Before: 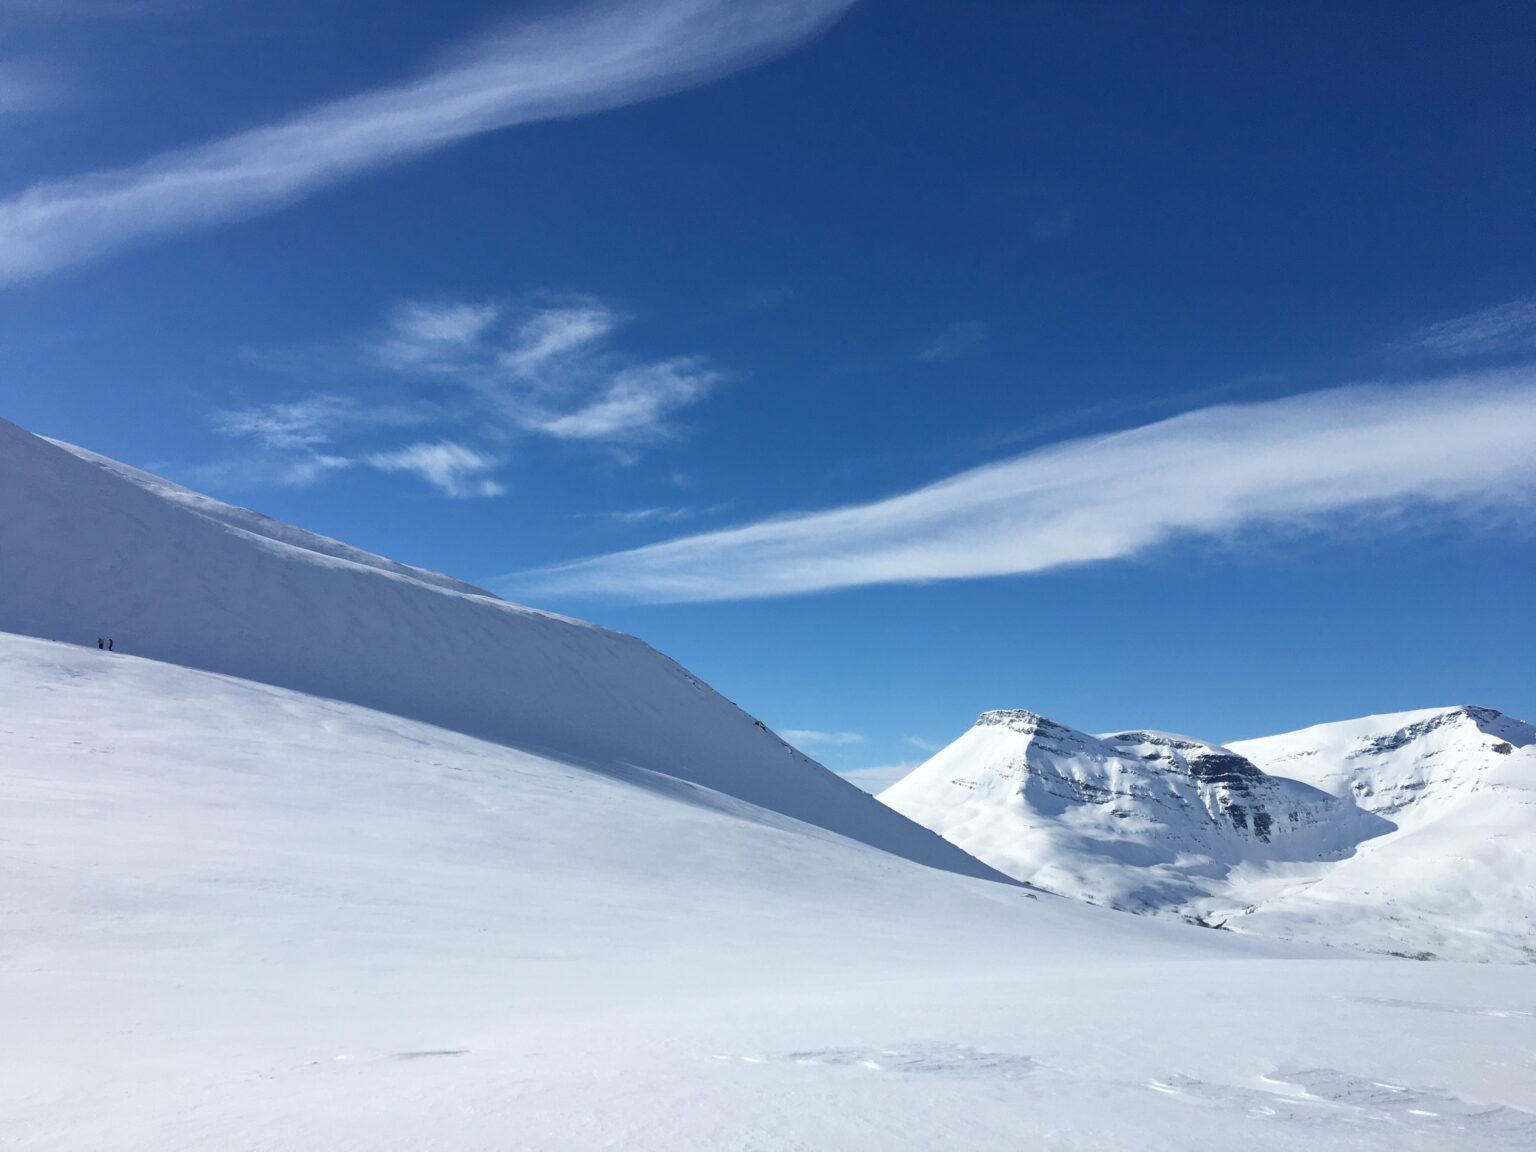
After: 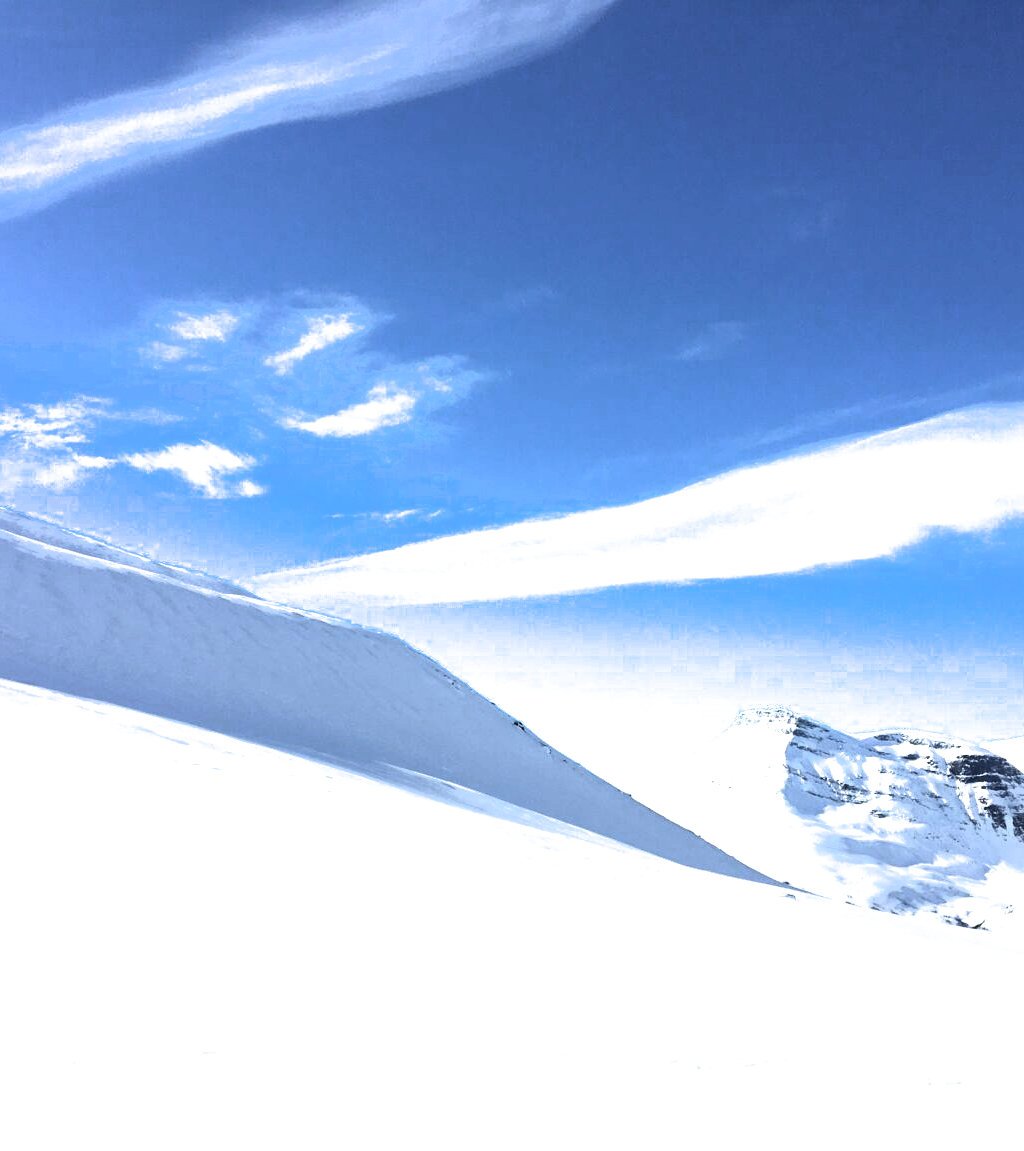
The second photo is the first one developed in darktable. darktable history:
crop and rotate: left 15.754%, right 17.579%
filmic rgb: black relative exposure -8.2 EV, white relative exposure 2.2 EV, threshold 3 EV, hardness 7.11, latitude 85.74%, contrast 1.696, highlights saturation mix -4%, shadows ↔ highlights balance -2.69%, color science v5 (2021), contrast in shadows safe, contrast in highlights safe, enable highlight reconstruction true
exposure: exposure 0.669 EV, compensate highlight preservation false
